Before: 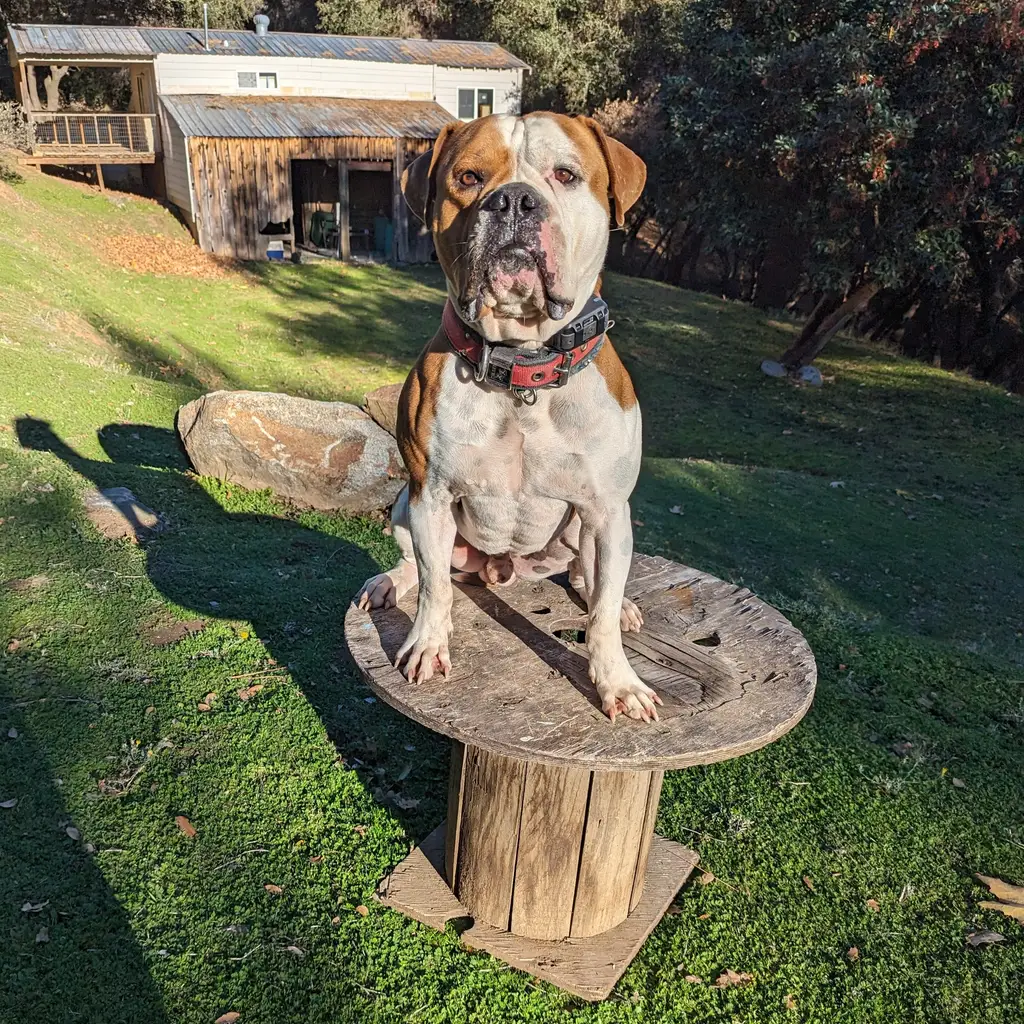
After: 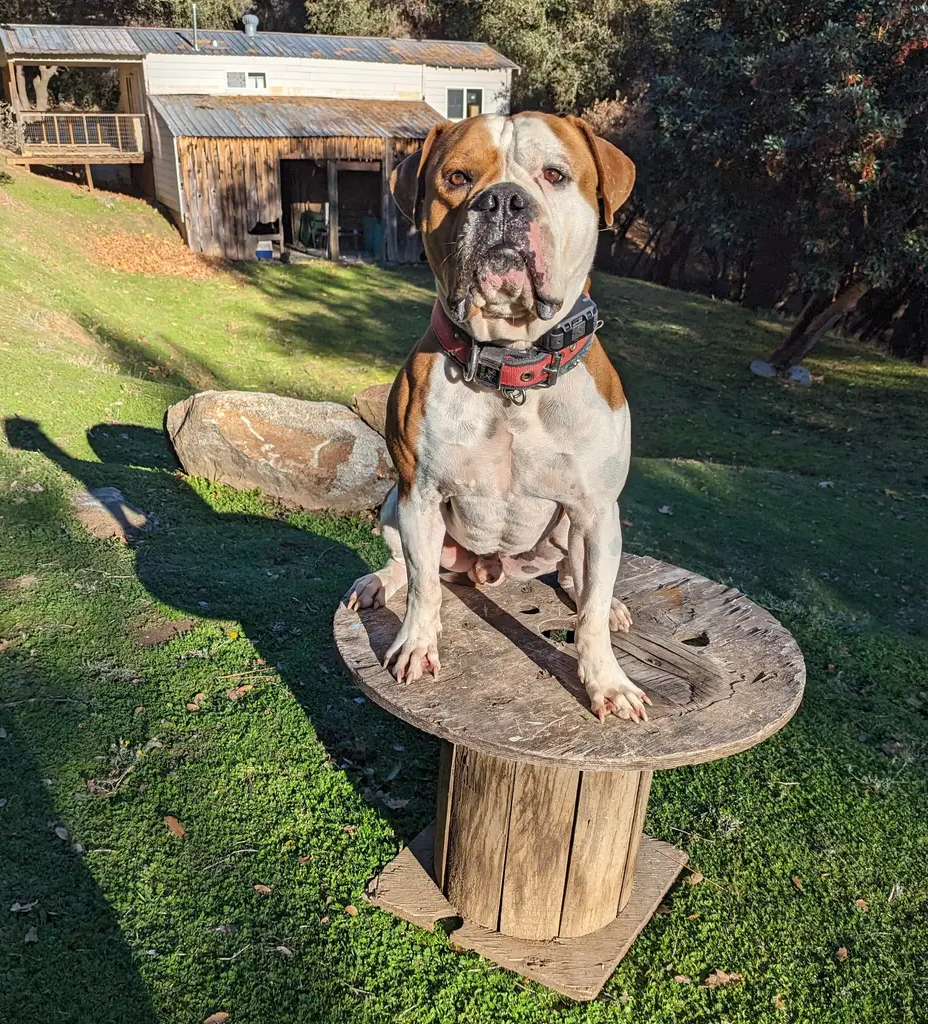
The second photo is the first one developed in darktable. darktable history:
crop and rotate: left 1.161%, right 8.18%
